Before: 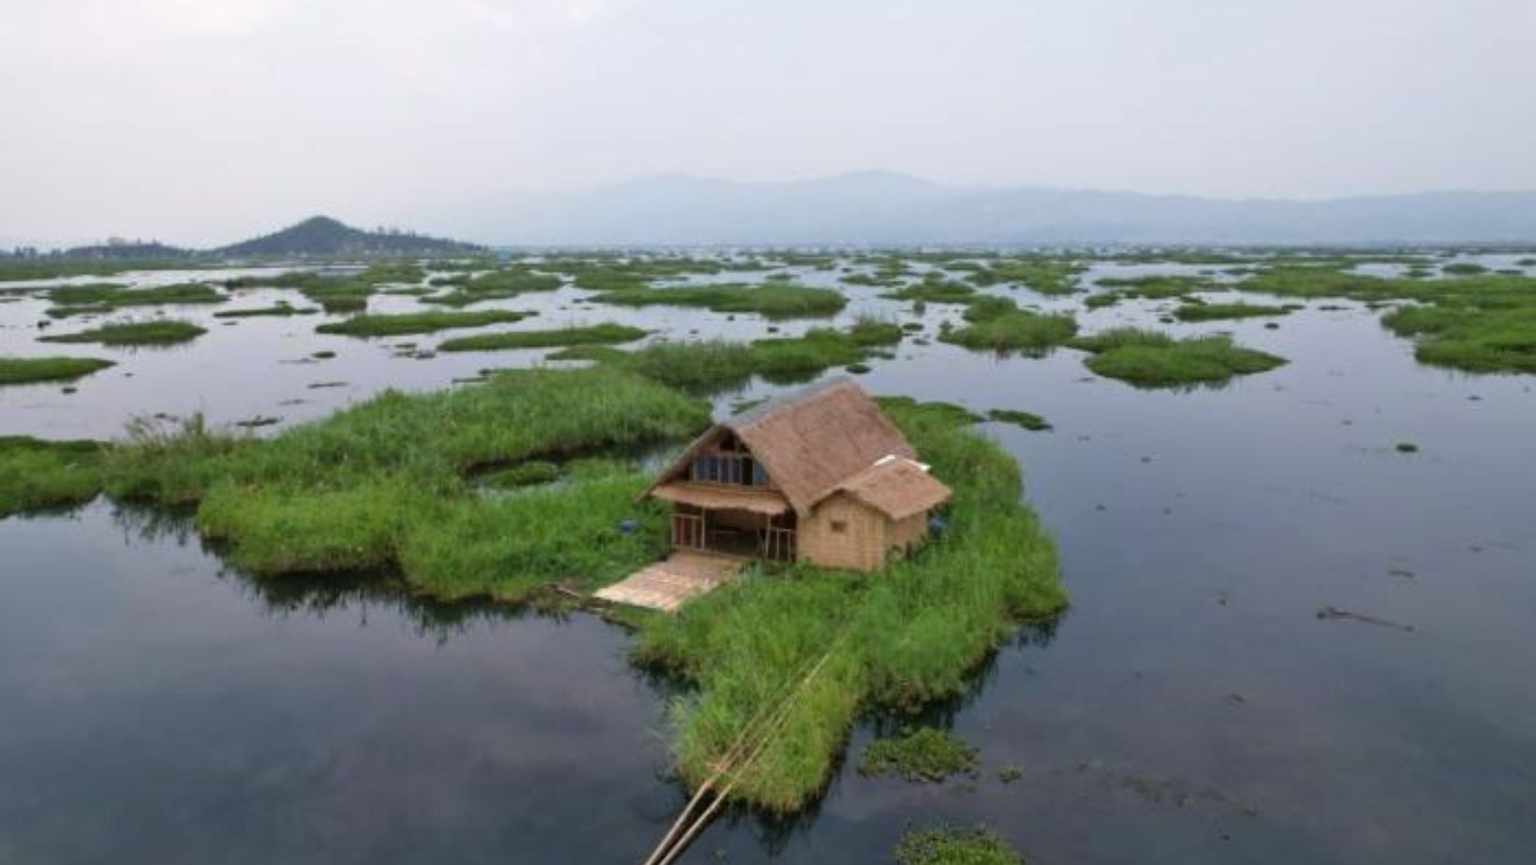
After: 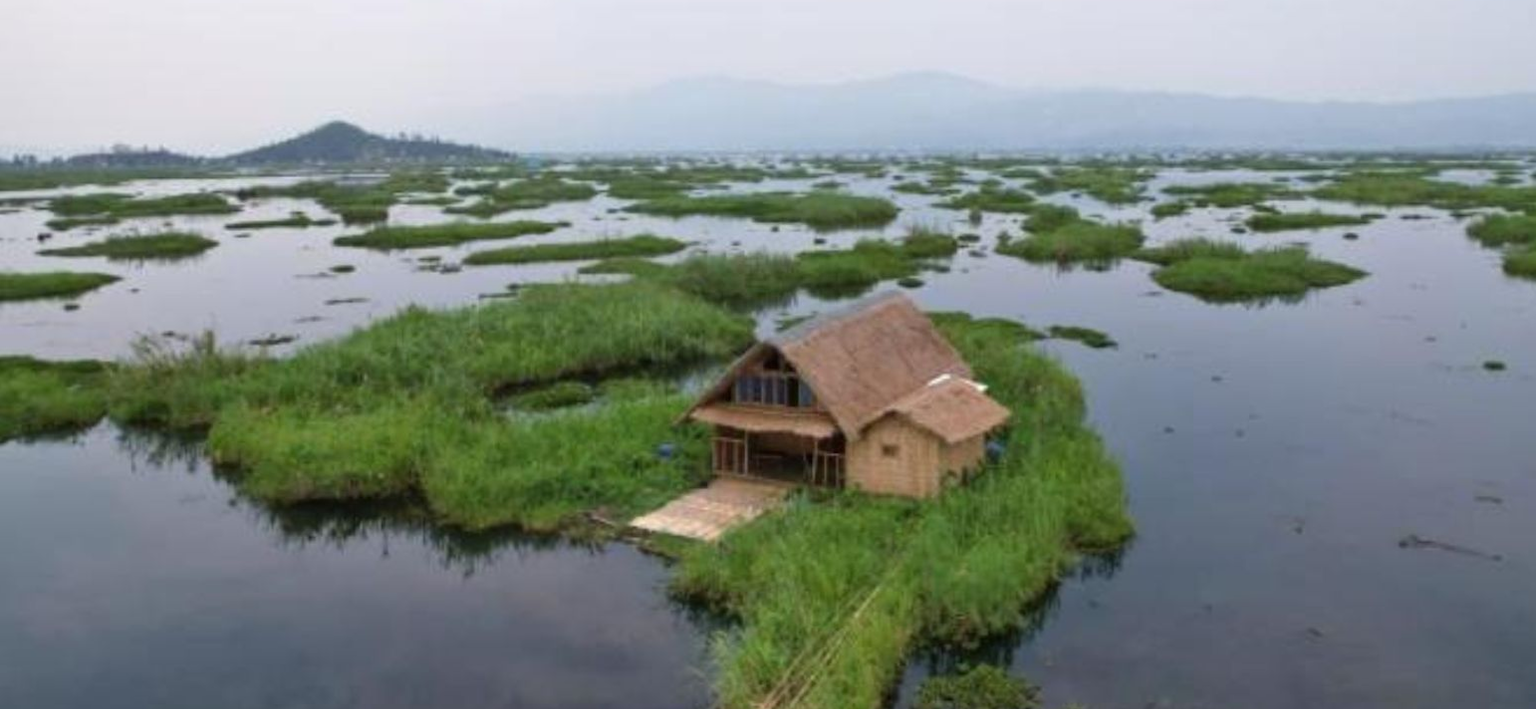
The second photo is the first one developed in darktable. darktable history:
crop and rotate: angle 0.108°, top 11.863%, right 5.6%, bottom 10.764%
